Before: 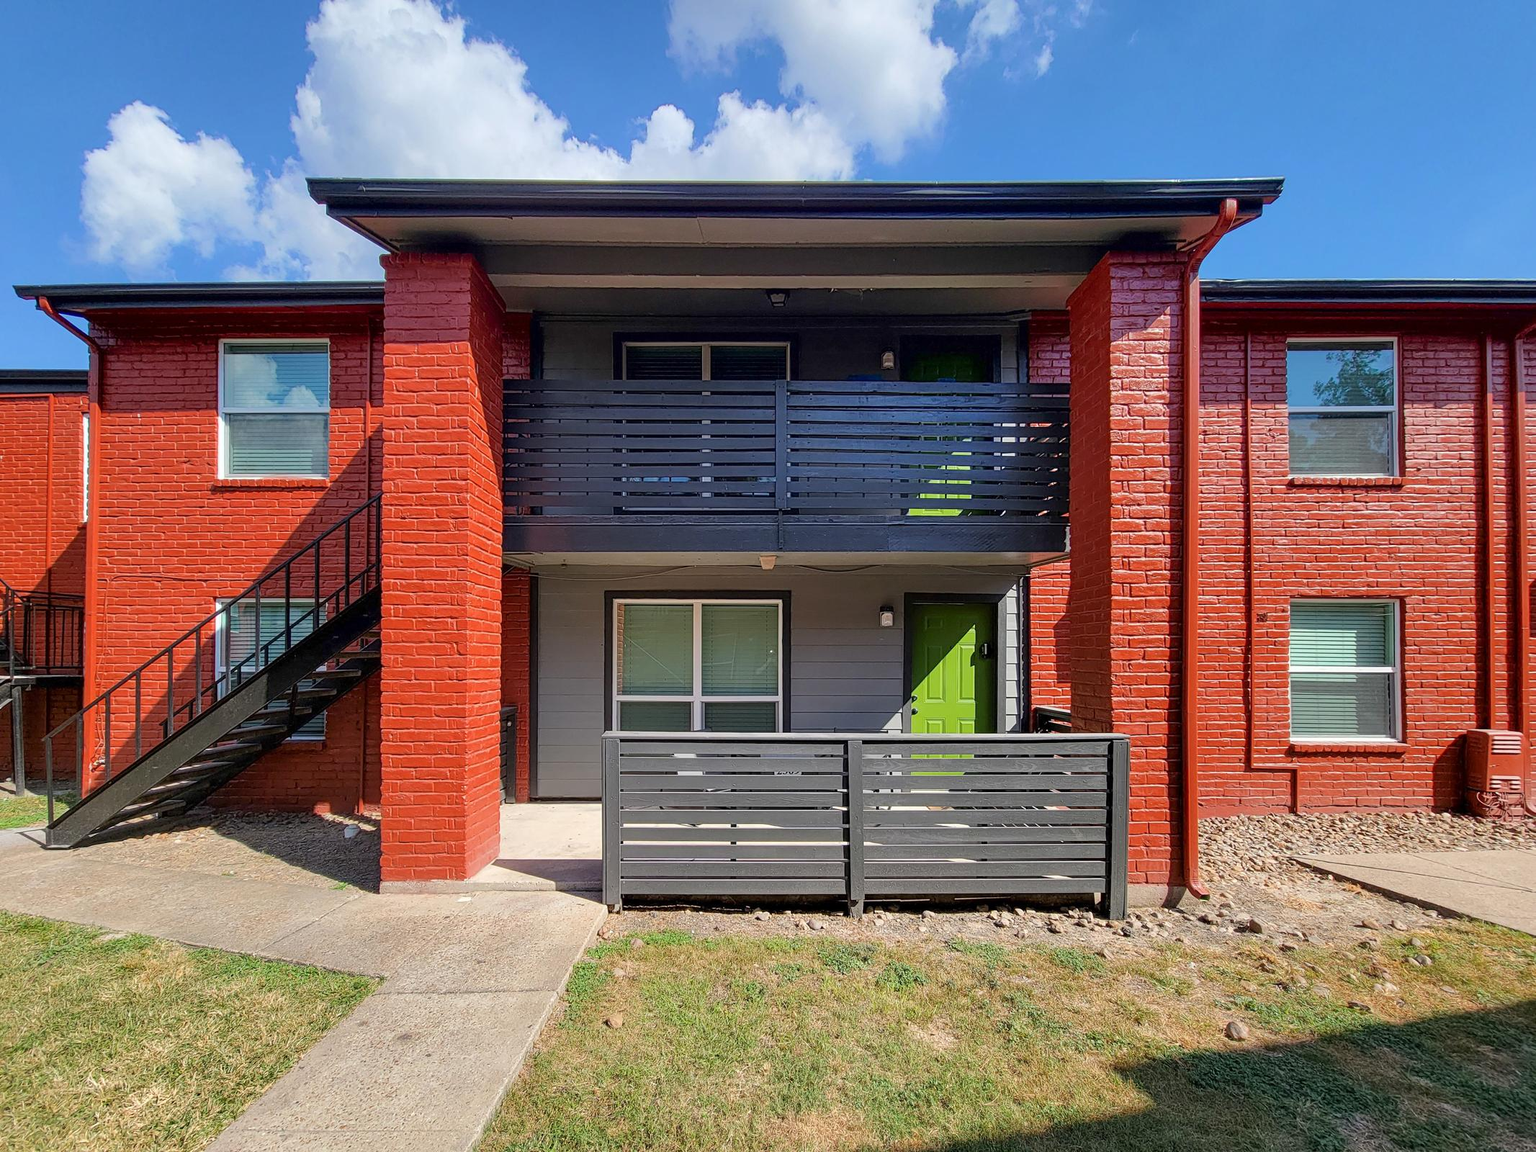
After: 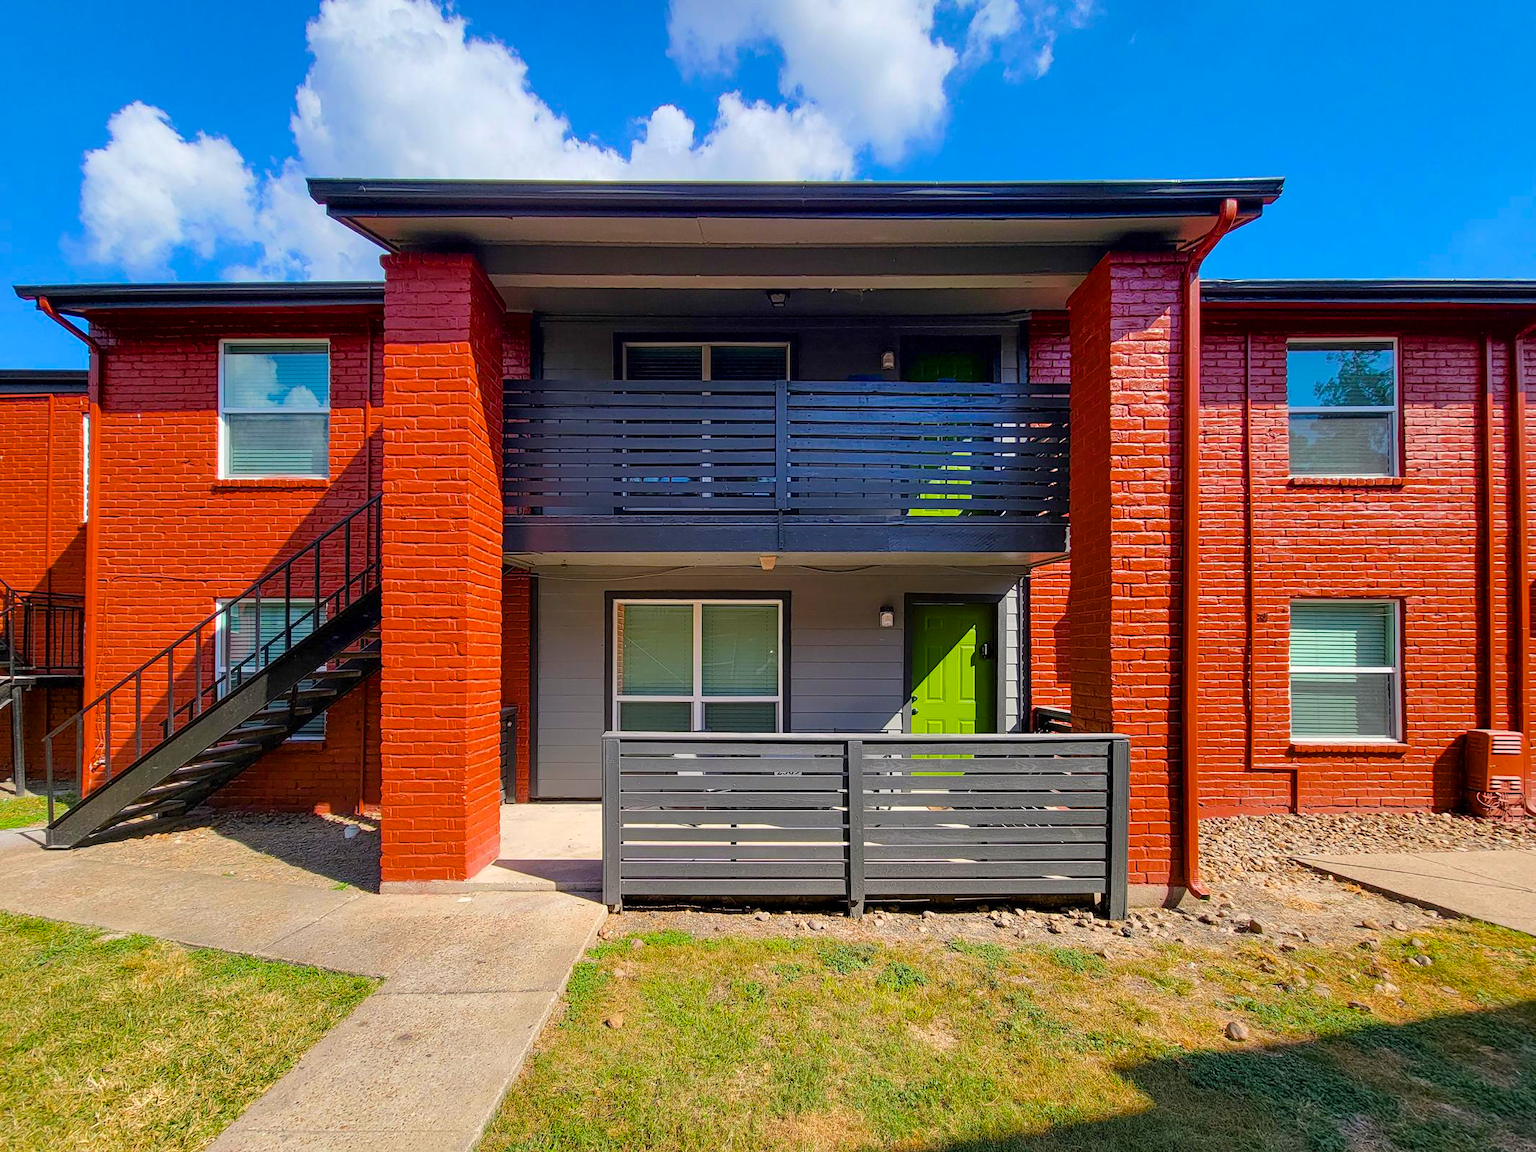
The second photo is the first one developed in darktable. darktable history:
color balance rgb: highlights gain › chroma 0.592%, highlights gain › hue 56.64°, linear chroma grading › global chroma 14.875%, perceptual saturation grading › global saturation 25.871%, global vibrance 20%
contrast brightness saturation: saturation -0.054
